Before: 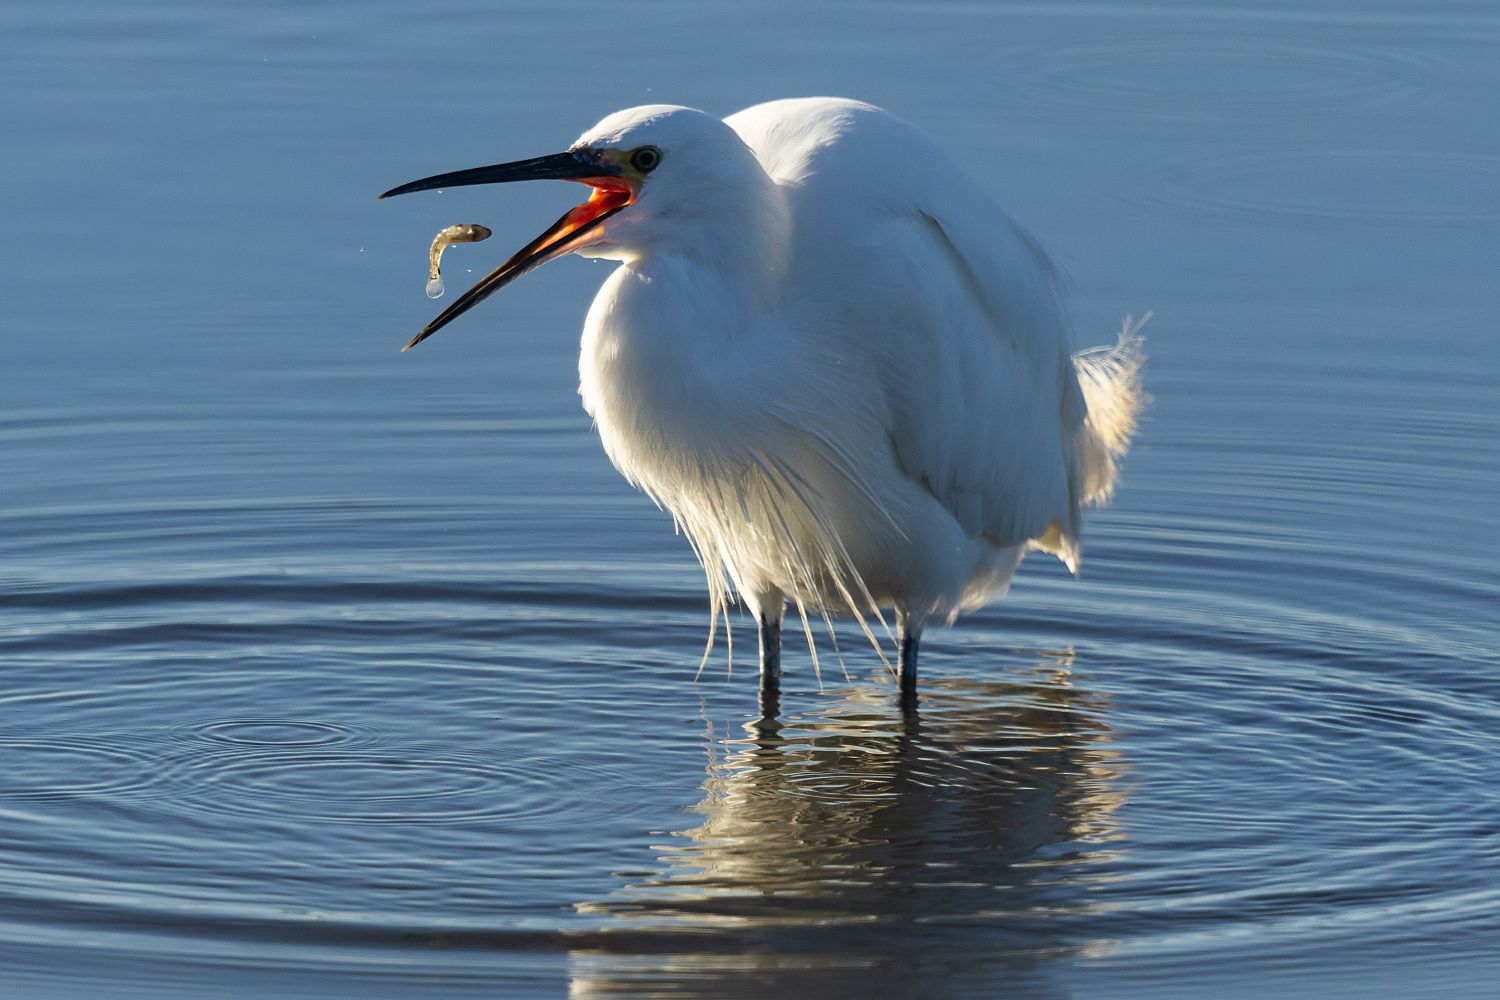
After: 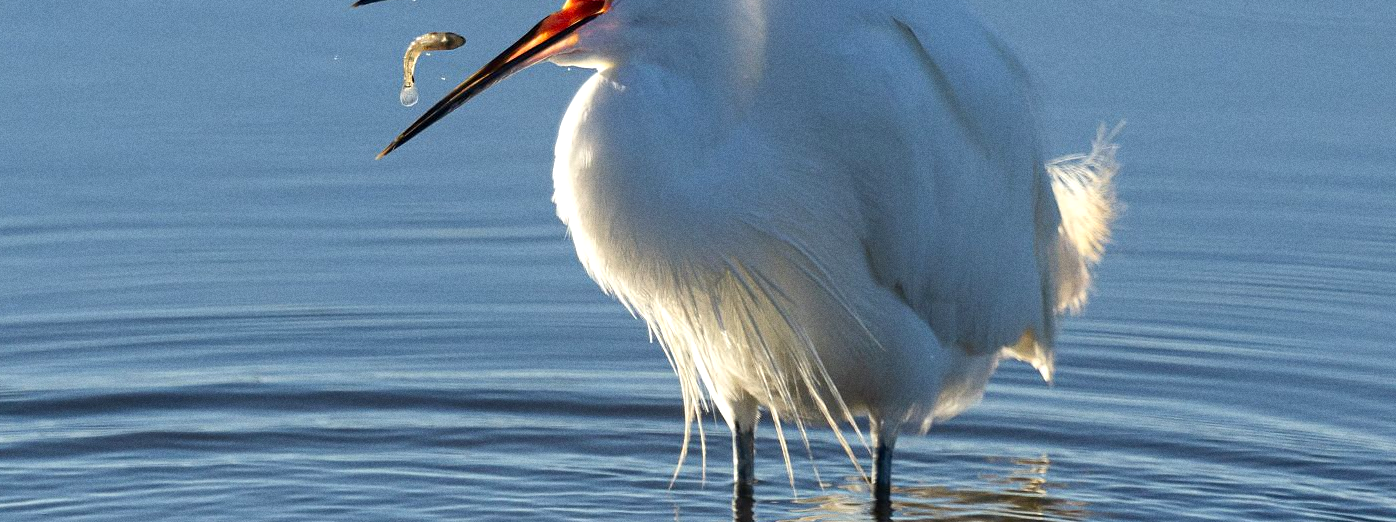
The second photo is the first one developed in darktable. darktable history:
grain: coarseness 0.47 ISO
crop: left 1.744%, top 19.225%, right 5.069%, bottom 28.357%
exposure: black level correction 0.001, exposure 0.3 EV, compensate highlight preservation false
